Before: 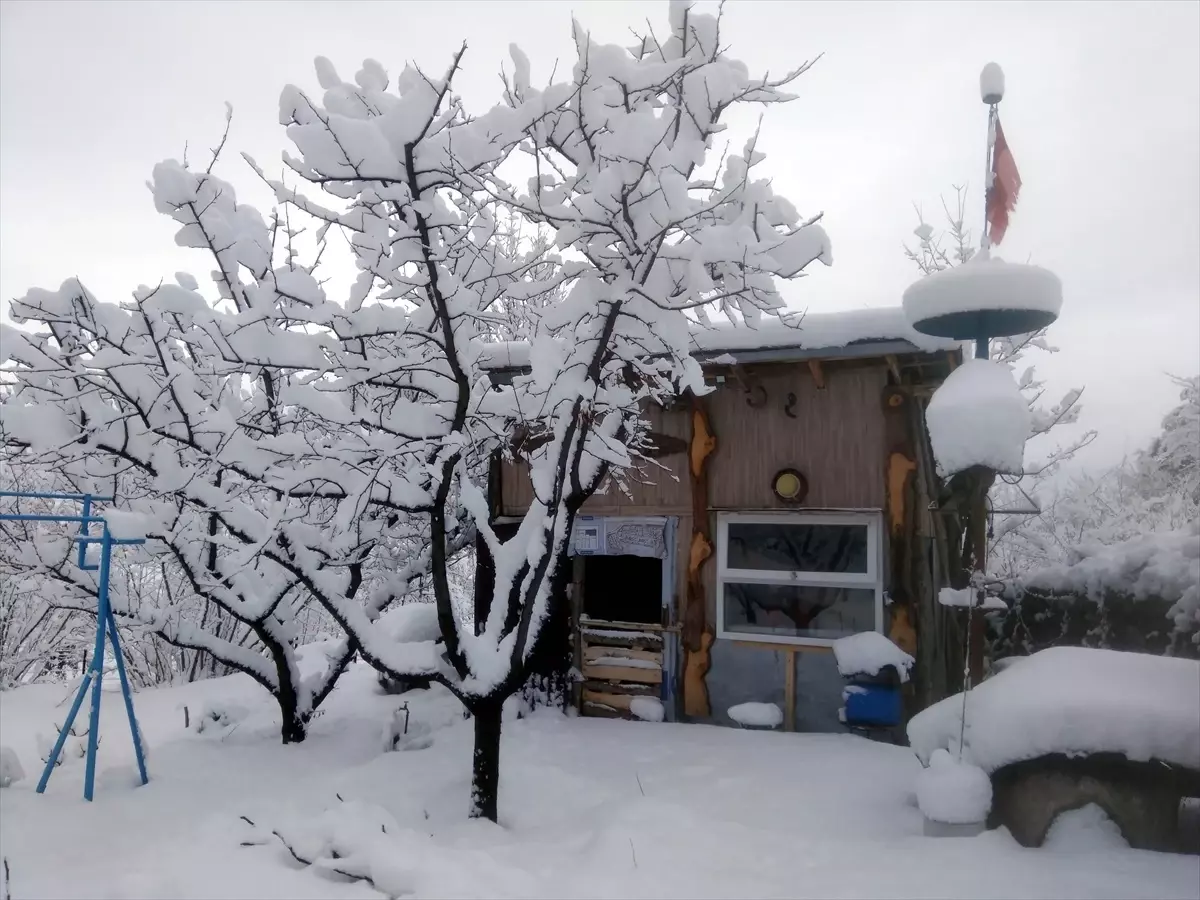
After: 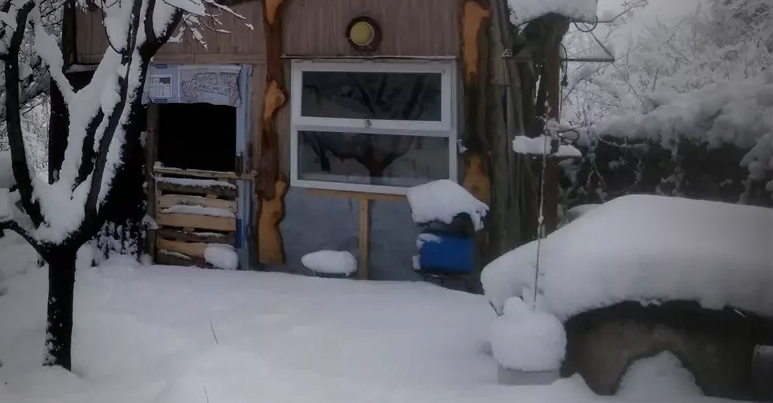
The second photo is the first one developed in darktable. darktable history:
velvia: strength 6%
vignetting: fall-off start 64.63%, center (-0.034, 0.148), width/height ratio 0.881
crop and rotate: left 35.509%, top 50.238%, bottom 4.934%
